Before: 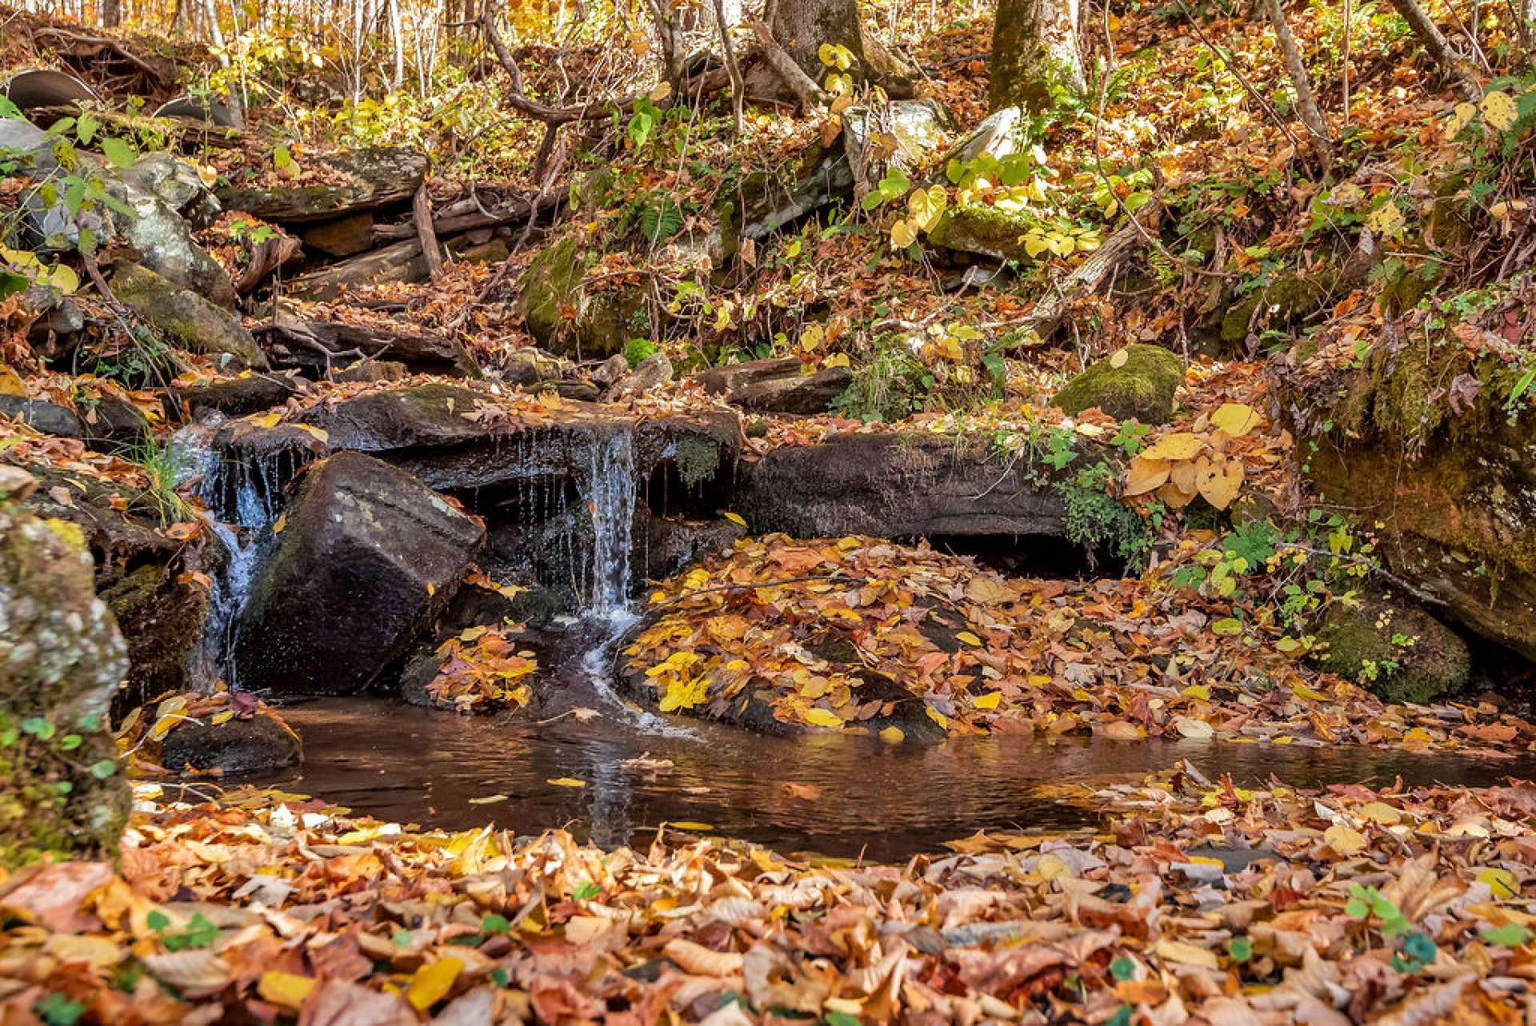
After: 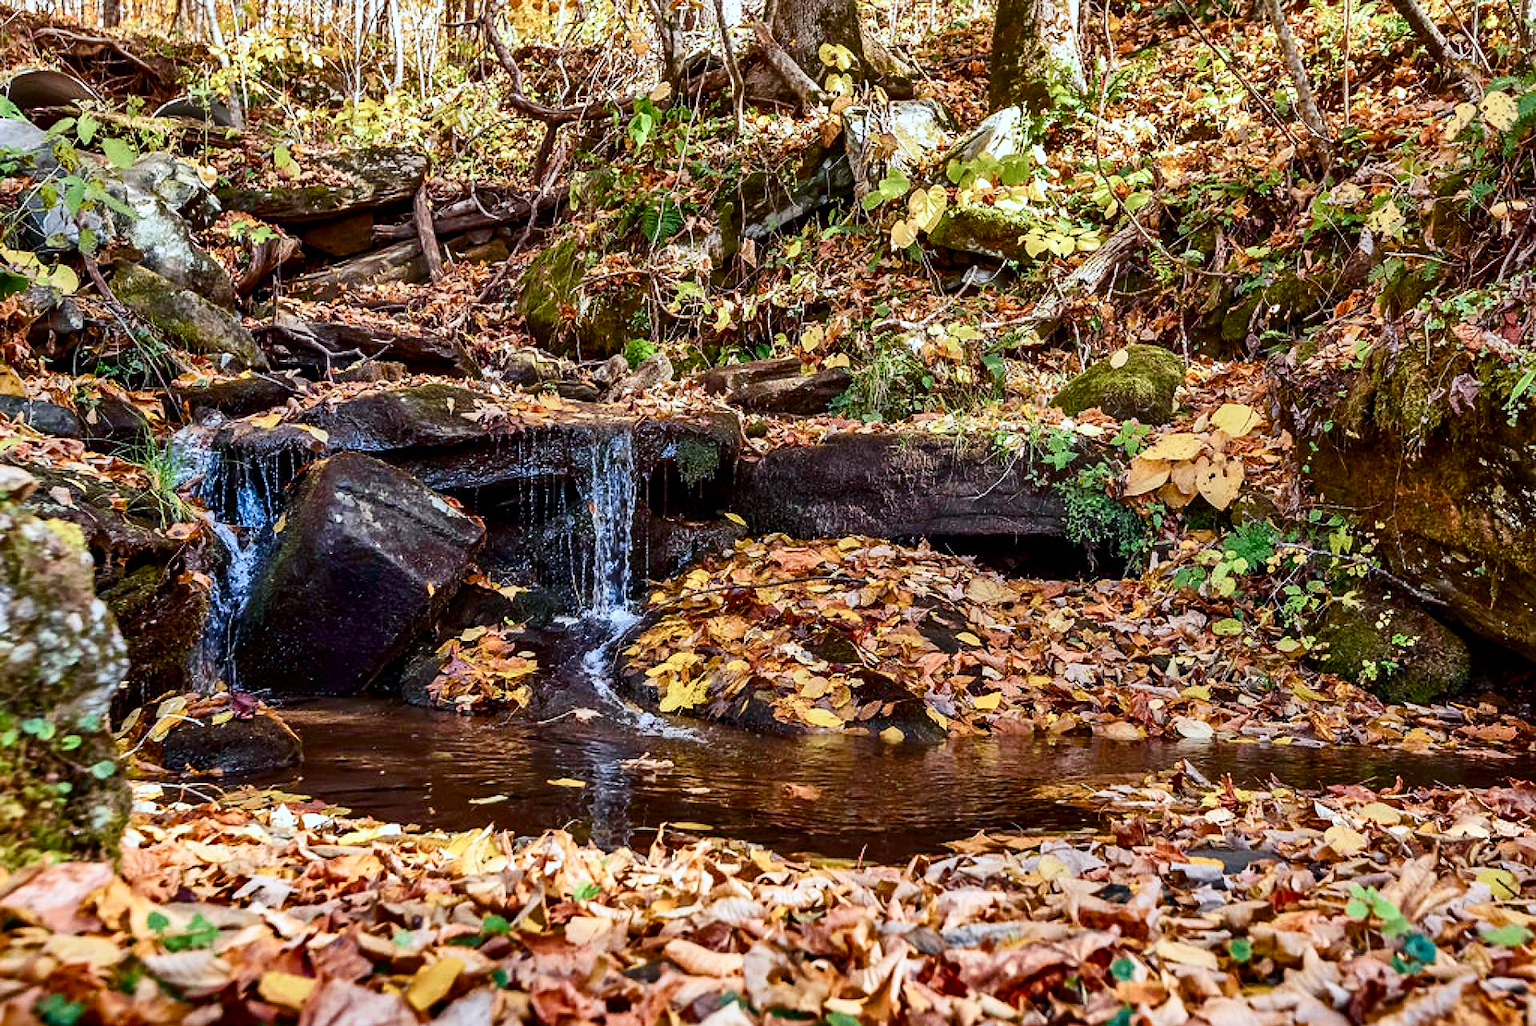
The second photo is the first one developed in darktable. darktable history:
color balance rgb: perceptual saturation grading › global saturation 20%, perceptual saturation grading › highlights -50.324%, perceptual saturation grading › shadows 31.152%, global vibrance 20%
color calibration: illuminant custom, x 0.368, y 0.373, temperature 4349.48 K, saturation algorithm version 1 (2020)
sharpen: amount 0.215
contrast brightness saturation: contrast 0.278
